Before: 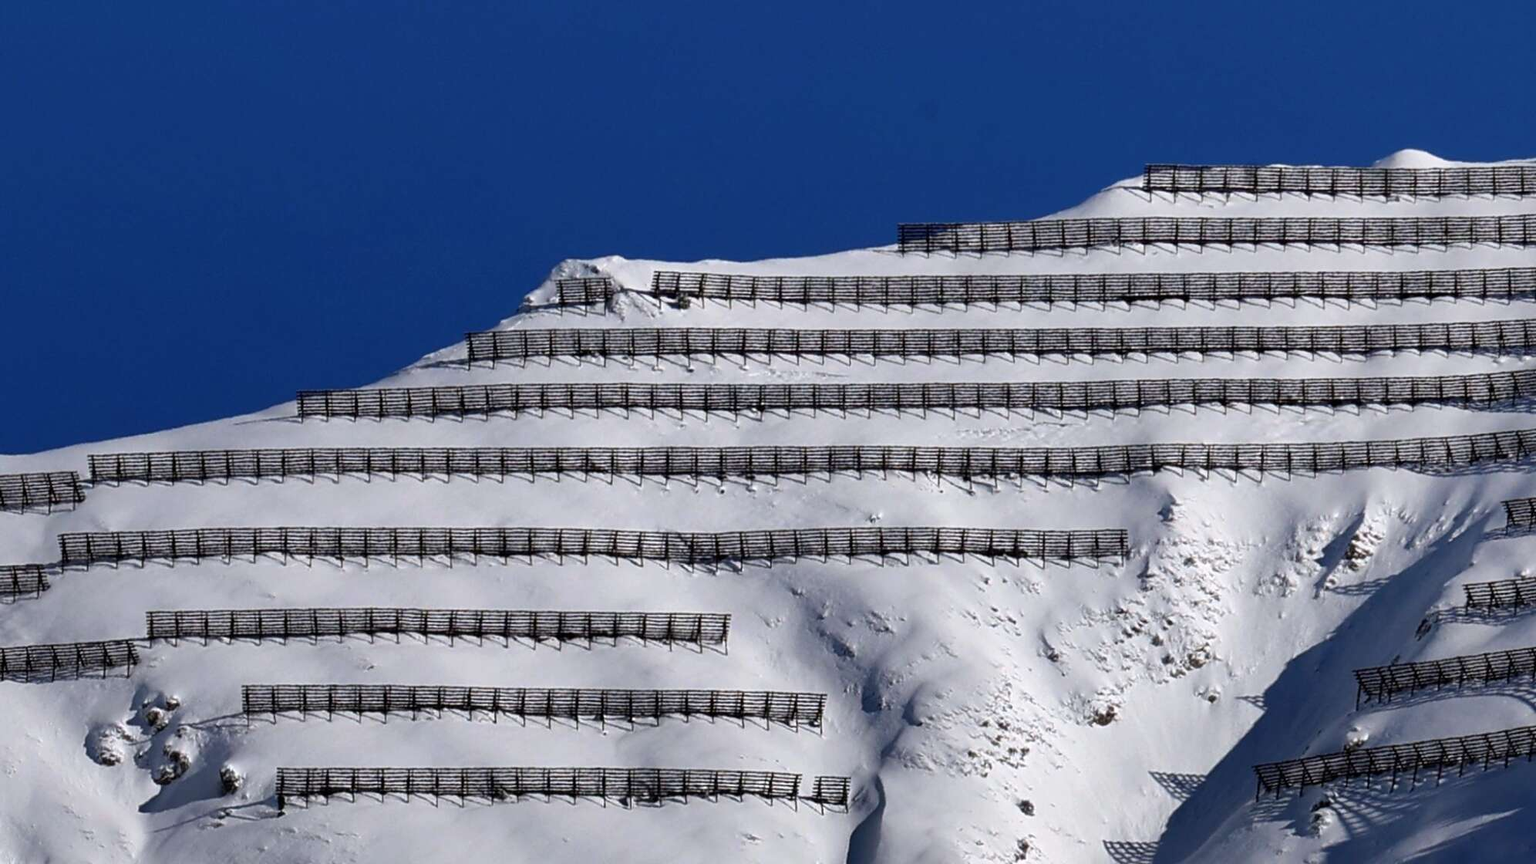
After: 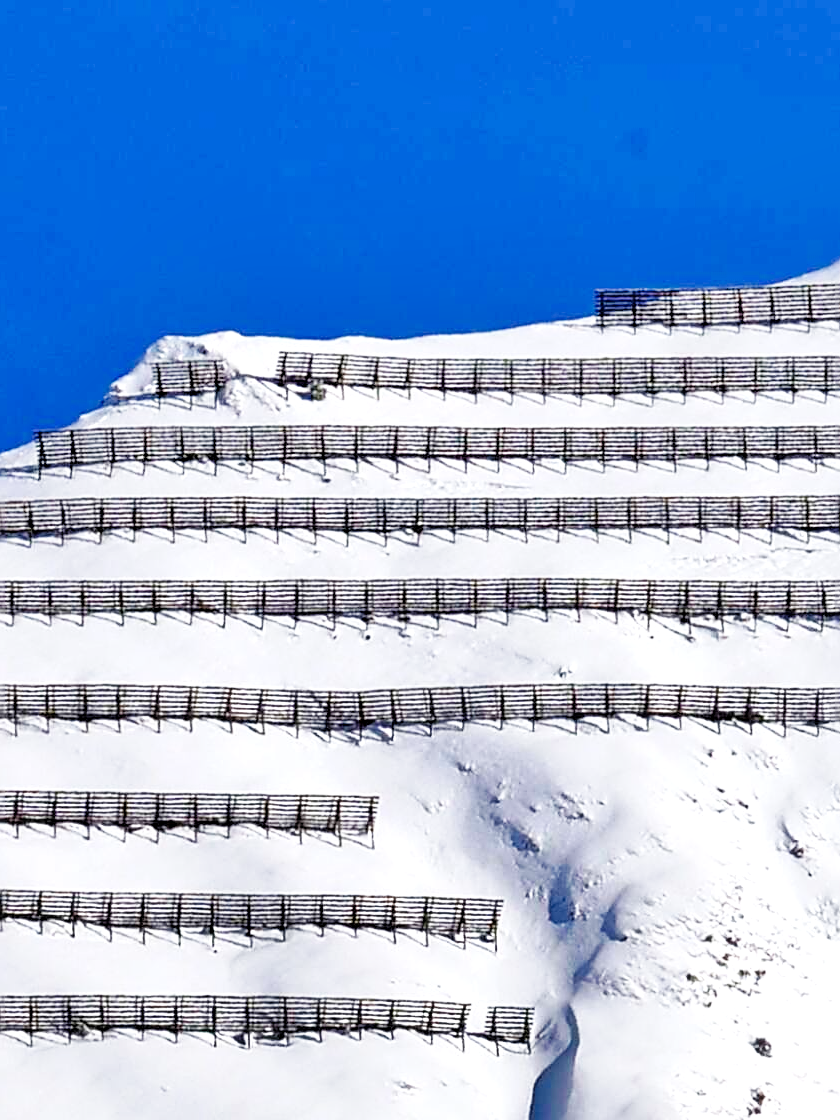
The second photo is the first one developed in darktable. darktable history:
base curve: curves: ch0 [(0, 0) (0.032, 0.025) (0.121, 0.166) (0.206, 0.329) (0.605, 0.79) (1, 1)], preserve colors none
exposure: exposure 0.6 EV, compensate highlight preservation false
crop: left 28.583%, right 29.231%
sharpen: on, module defaults
tone equalizer: -7 EV 0.15 EV, -6 EV 0.6 EV, -5 EV 1.15 EV, -4 EV 1.33 EV, -3 EV 1.15 EV, -2 EV 0.6 EV, -1 EV 0.15 EV, mask exposure compensation -0.5 EV
